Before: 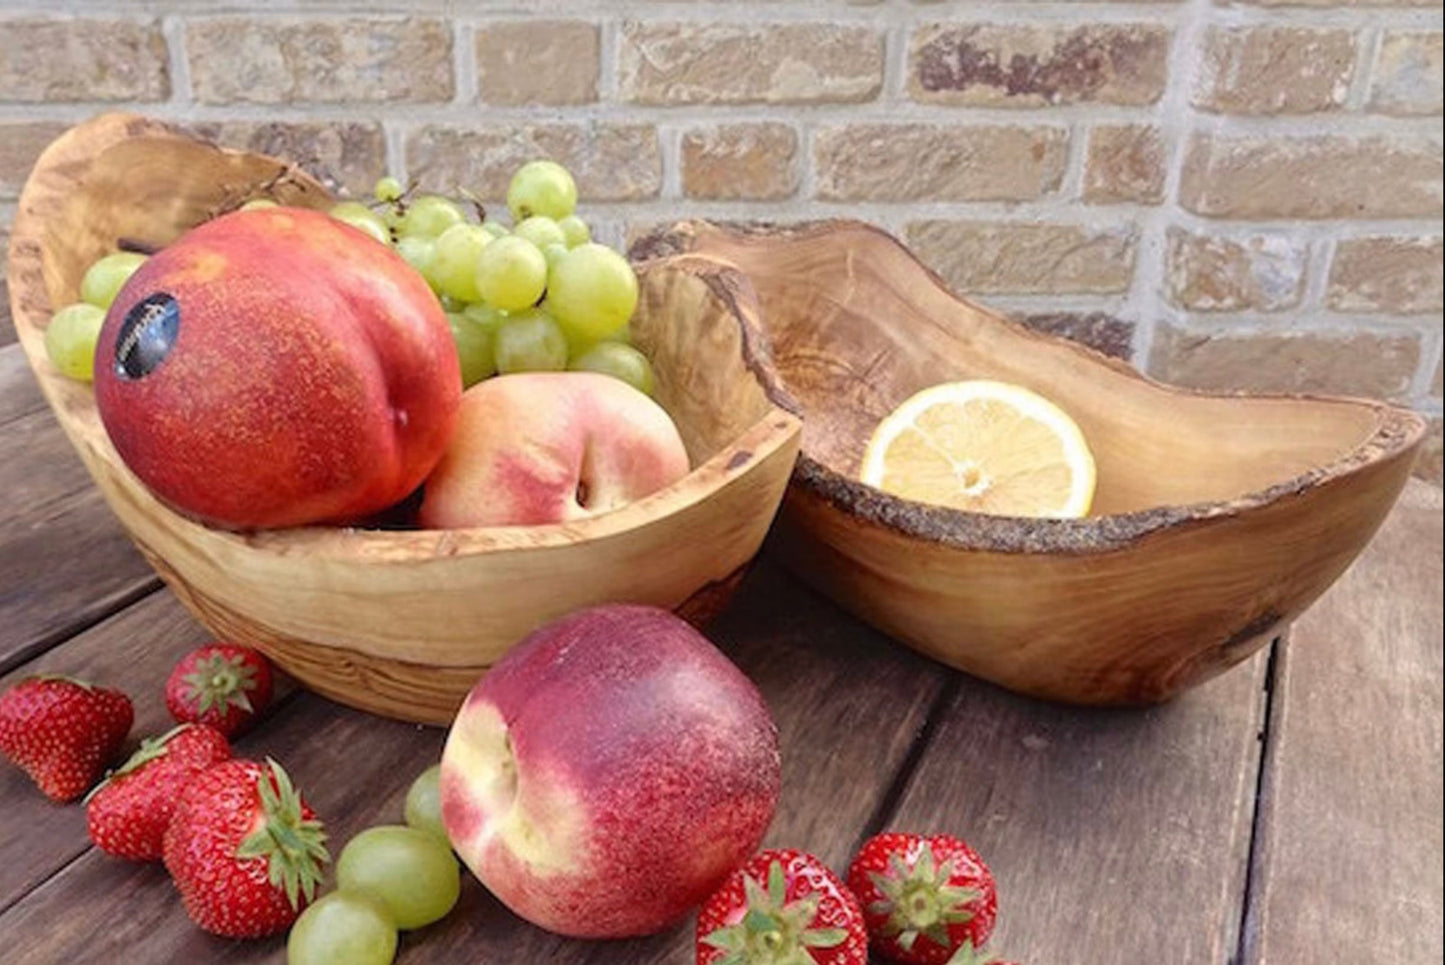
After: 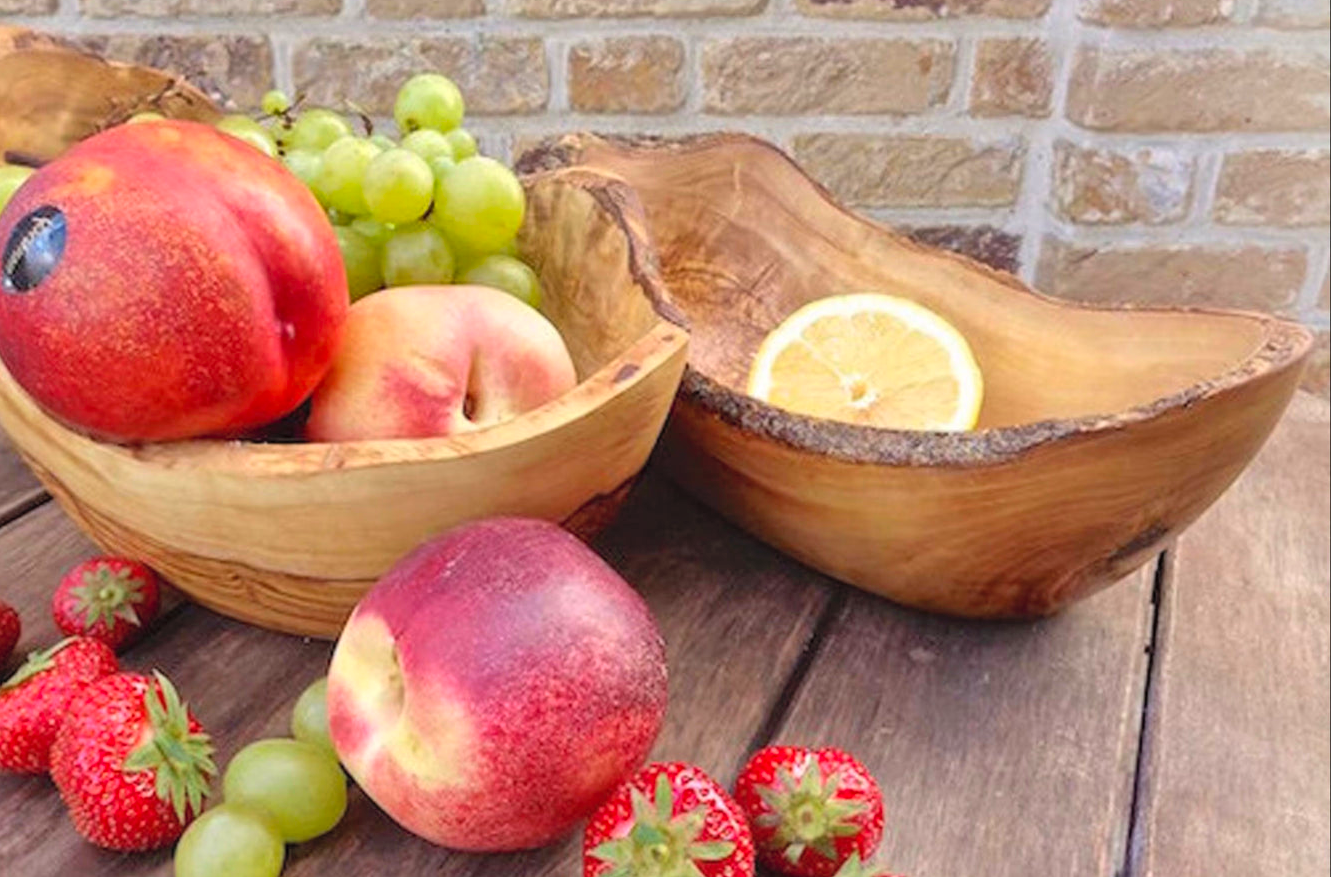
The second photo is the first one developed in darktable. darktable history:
color correction: highlights b* 0.003, saturation 1.26
shadows and highlights: white point adjustment 0.034, soften with gaussian
crop and rotate: left 7.882%, top 9.095%
contrast brightness saturation: brightness 0.15
